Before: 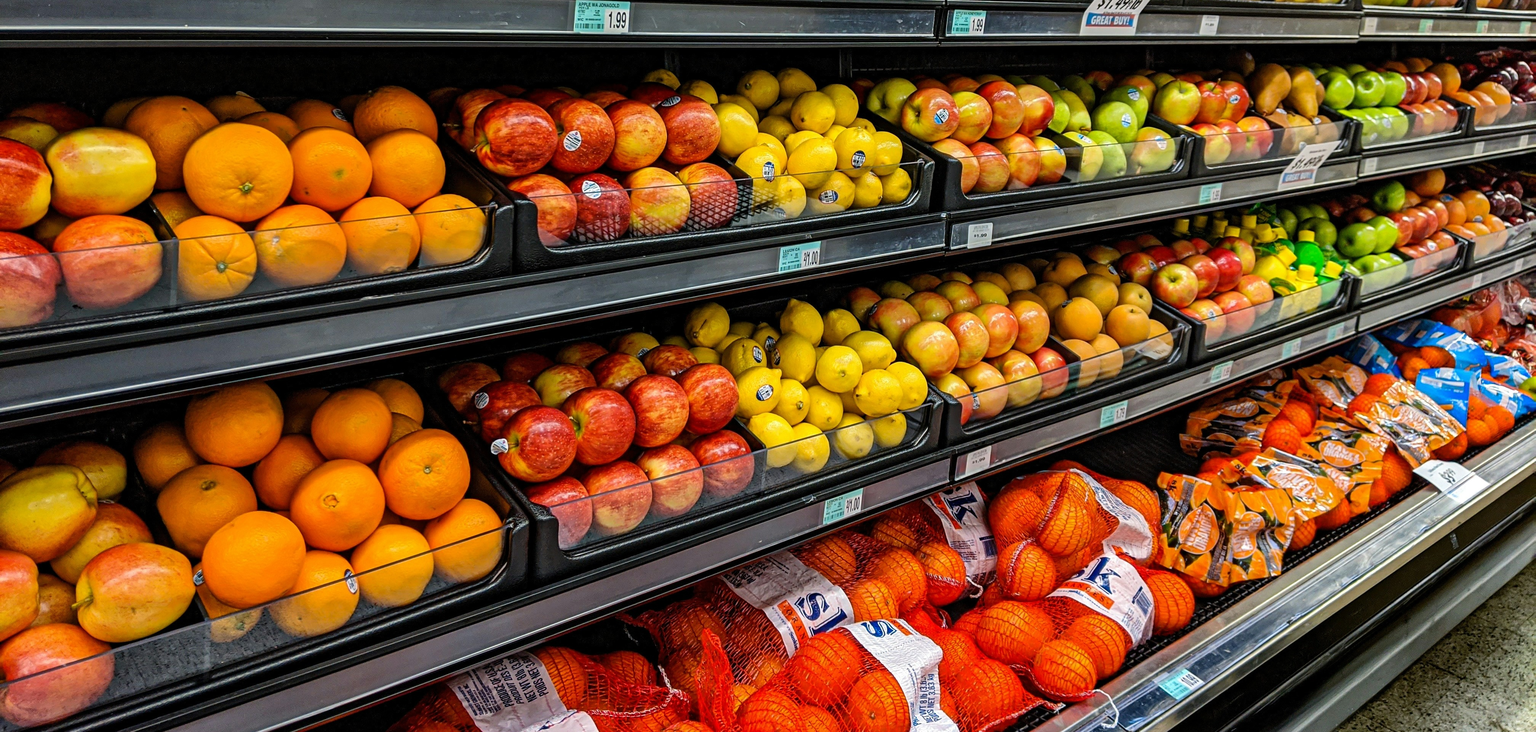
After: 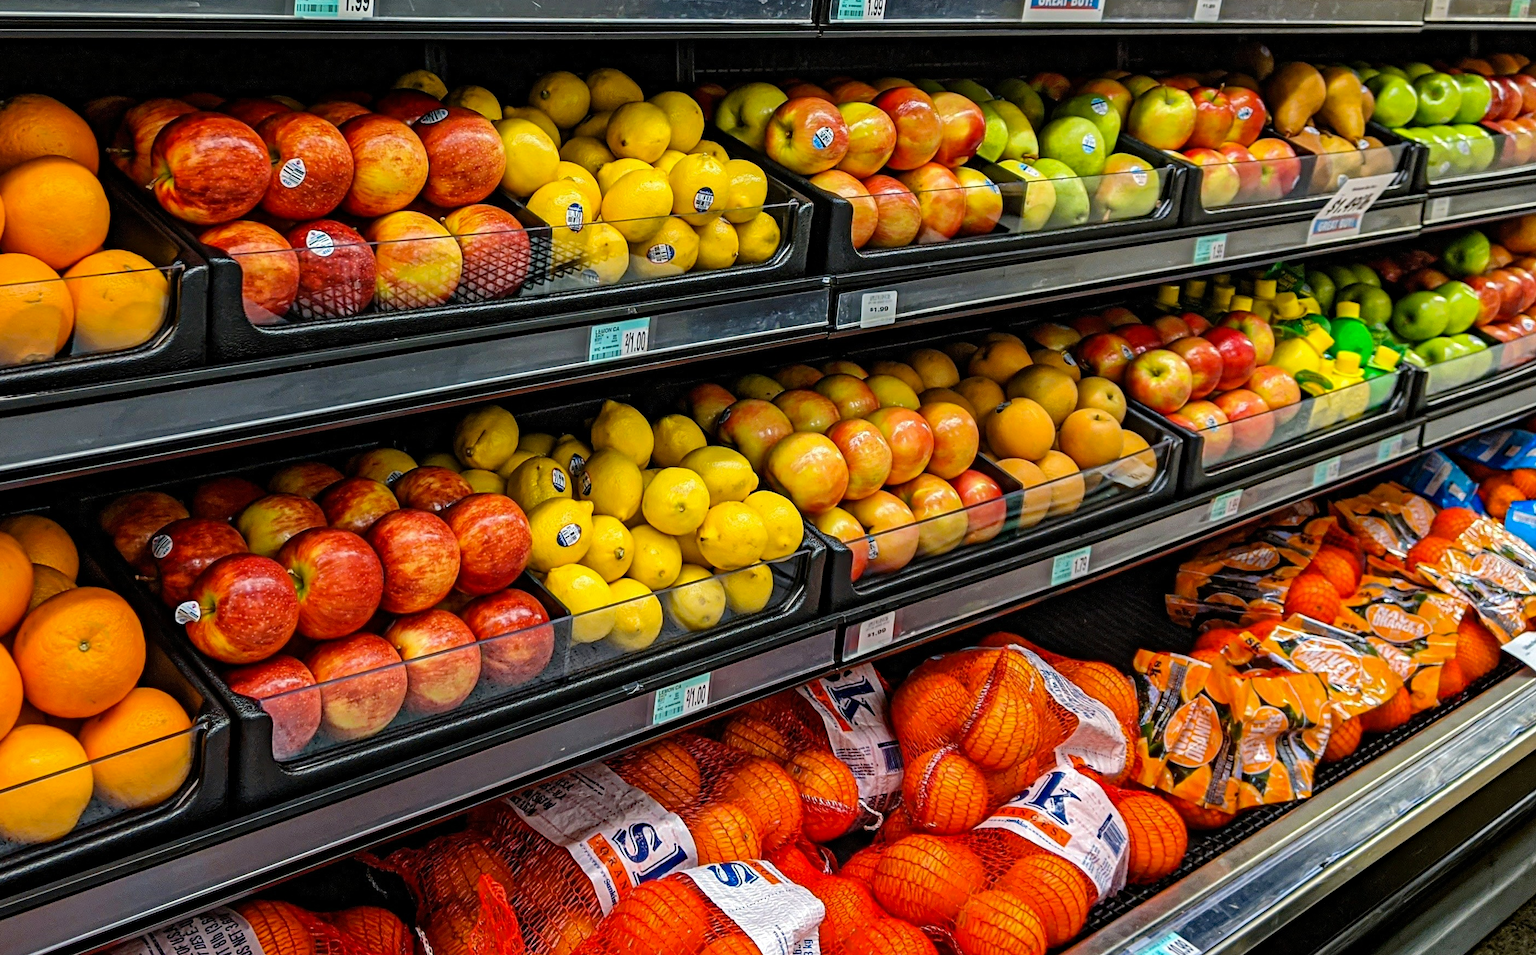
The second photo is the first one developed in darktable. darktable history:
crop and rotate: left 24.034%, top 2.838%, right 6.406%, bottom 6.299%
shadows and highlights: radius 93.07, shadows -14.46, white point adjustment 0.23, highlights 31.48, compress 48.23%, highlights color adjustment 52.79%, soften with gaussian
haze removal: strength 0.29, distance 0.25, compatibility mode true, adaptive false
